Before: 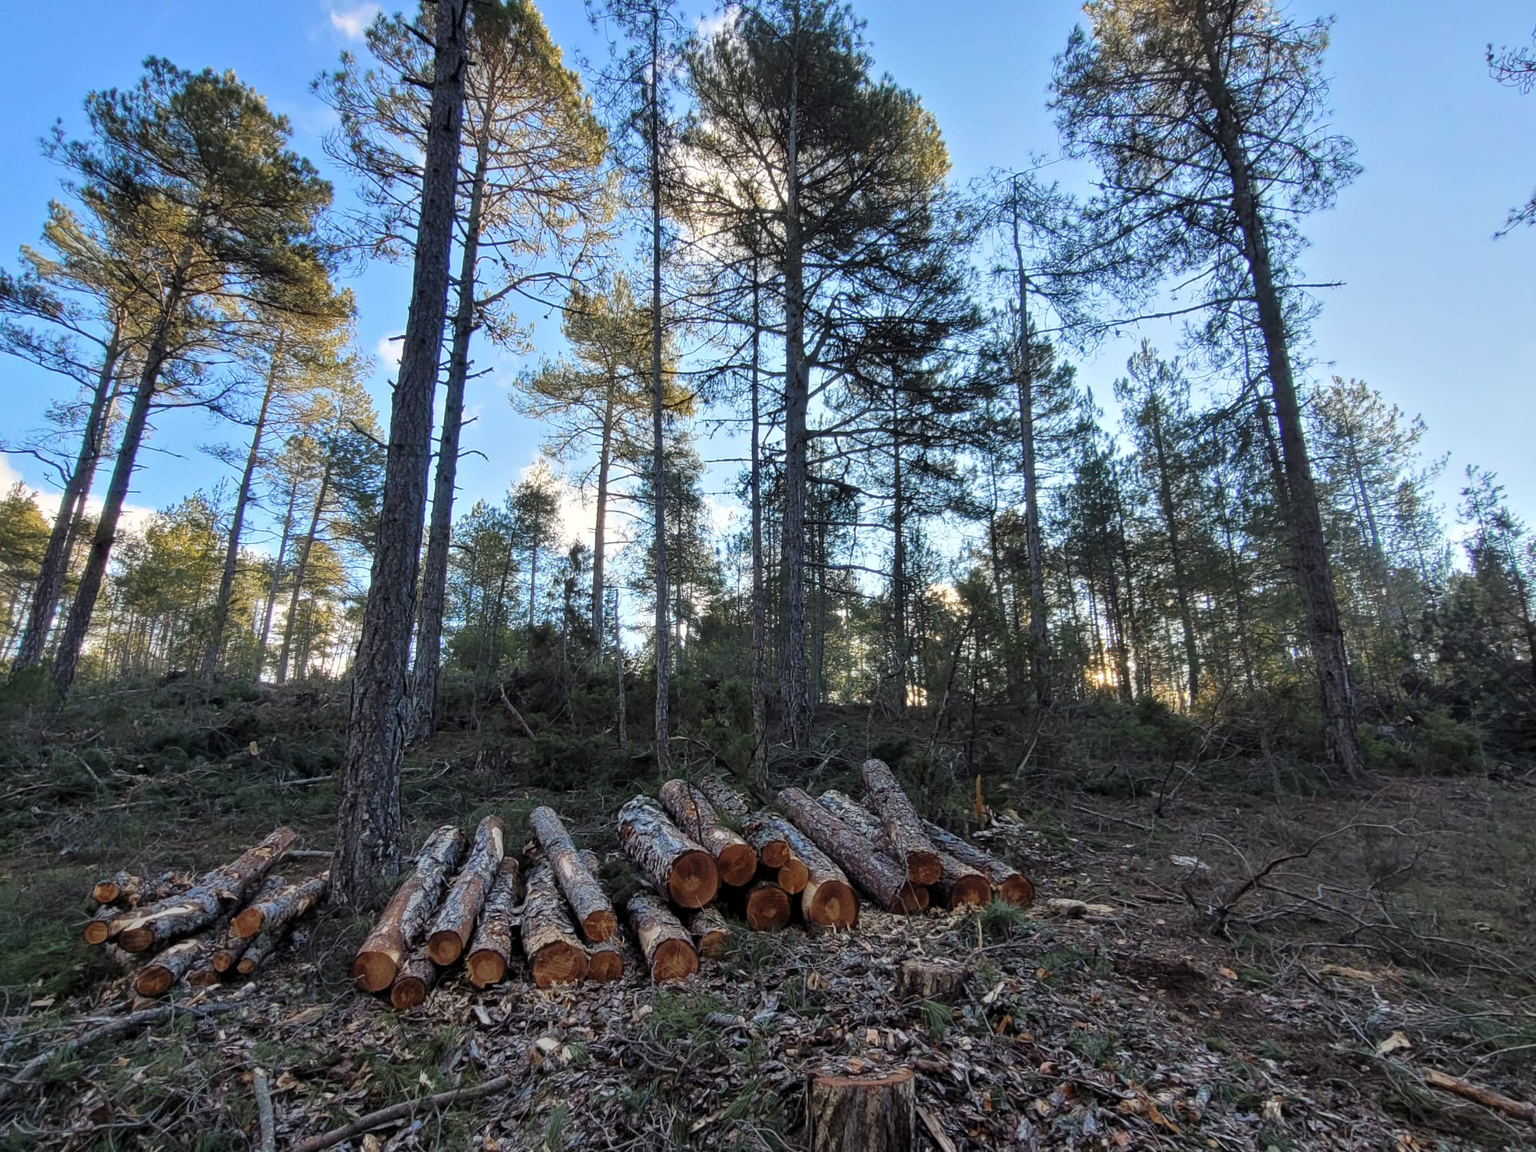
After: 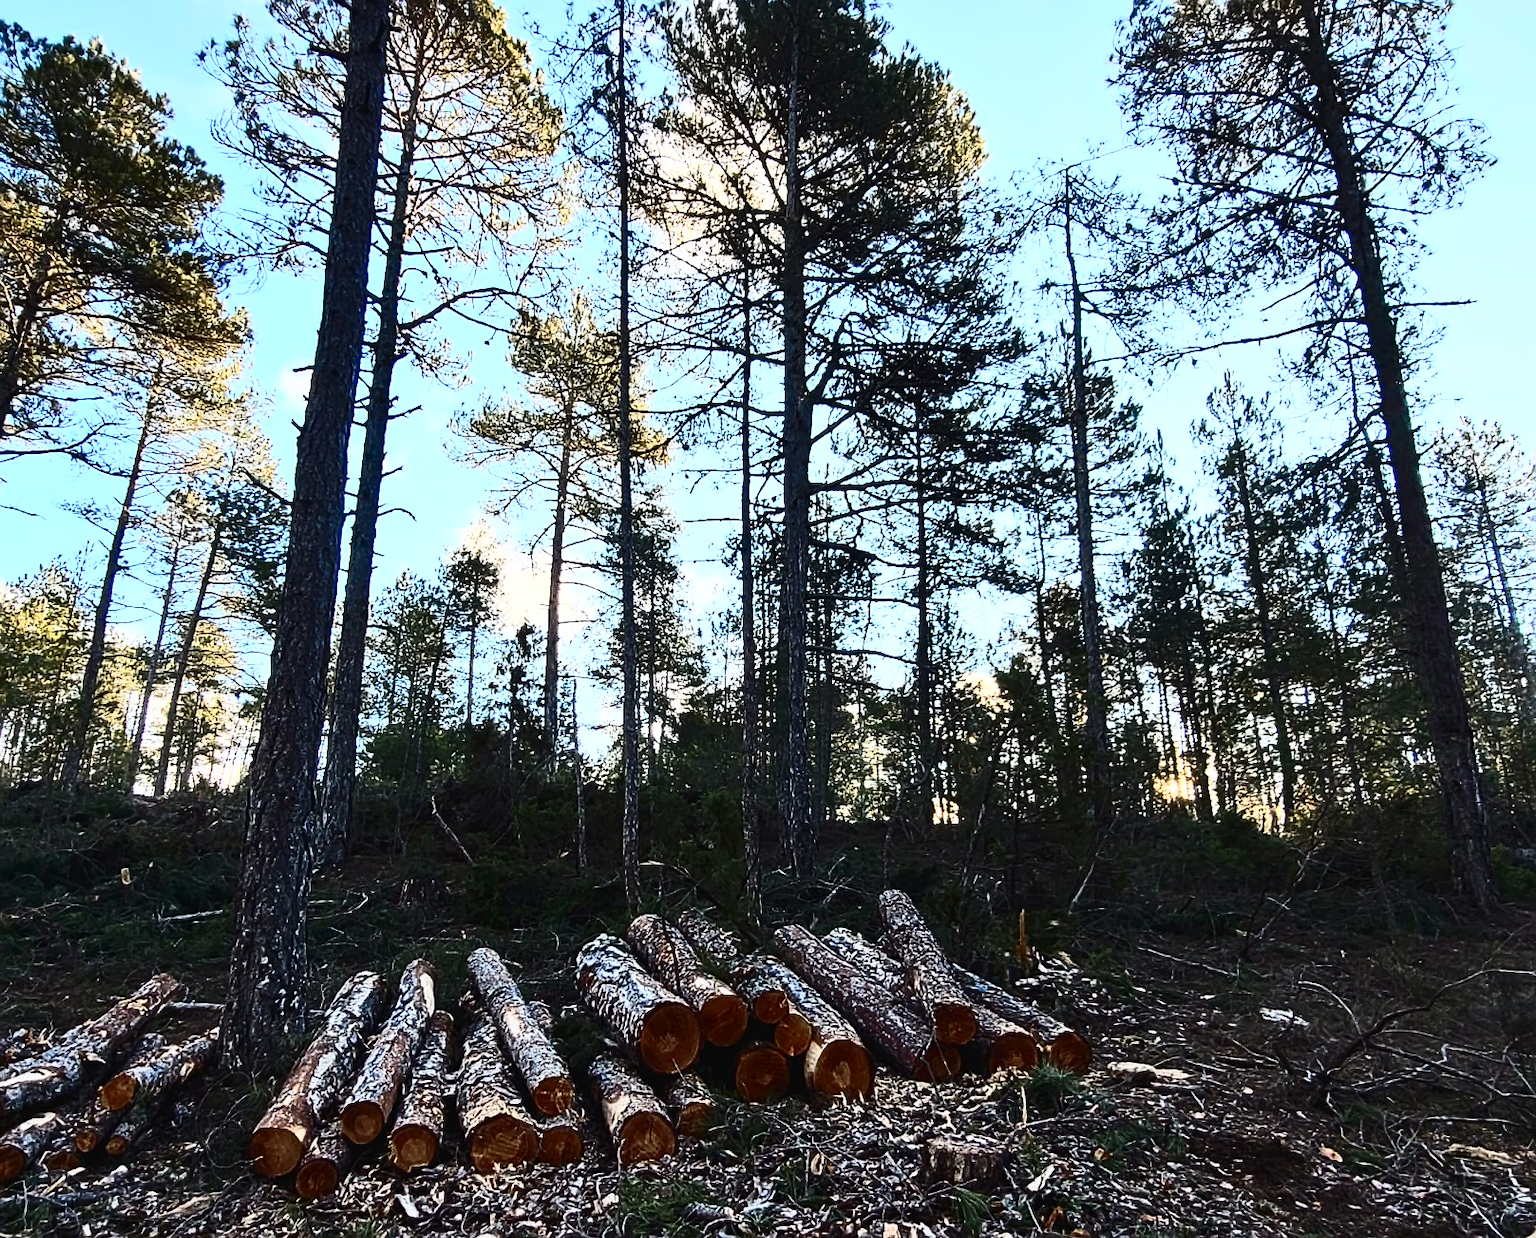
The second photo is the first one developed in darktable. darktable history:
lowpass: radius 0.1, contrast 0.85, saturation 1.1, unbound 0
contrast brightness saturation: contrast 0.93, brightness 0.2
crop: left 9.929%, top 3.475%, right 9.188%, bottom 9.529%
sharpen: on, module defaults
